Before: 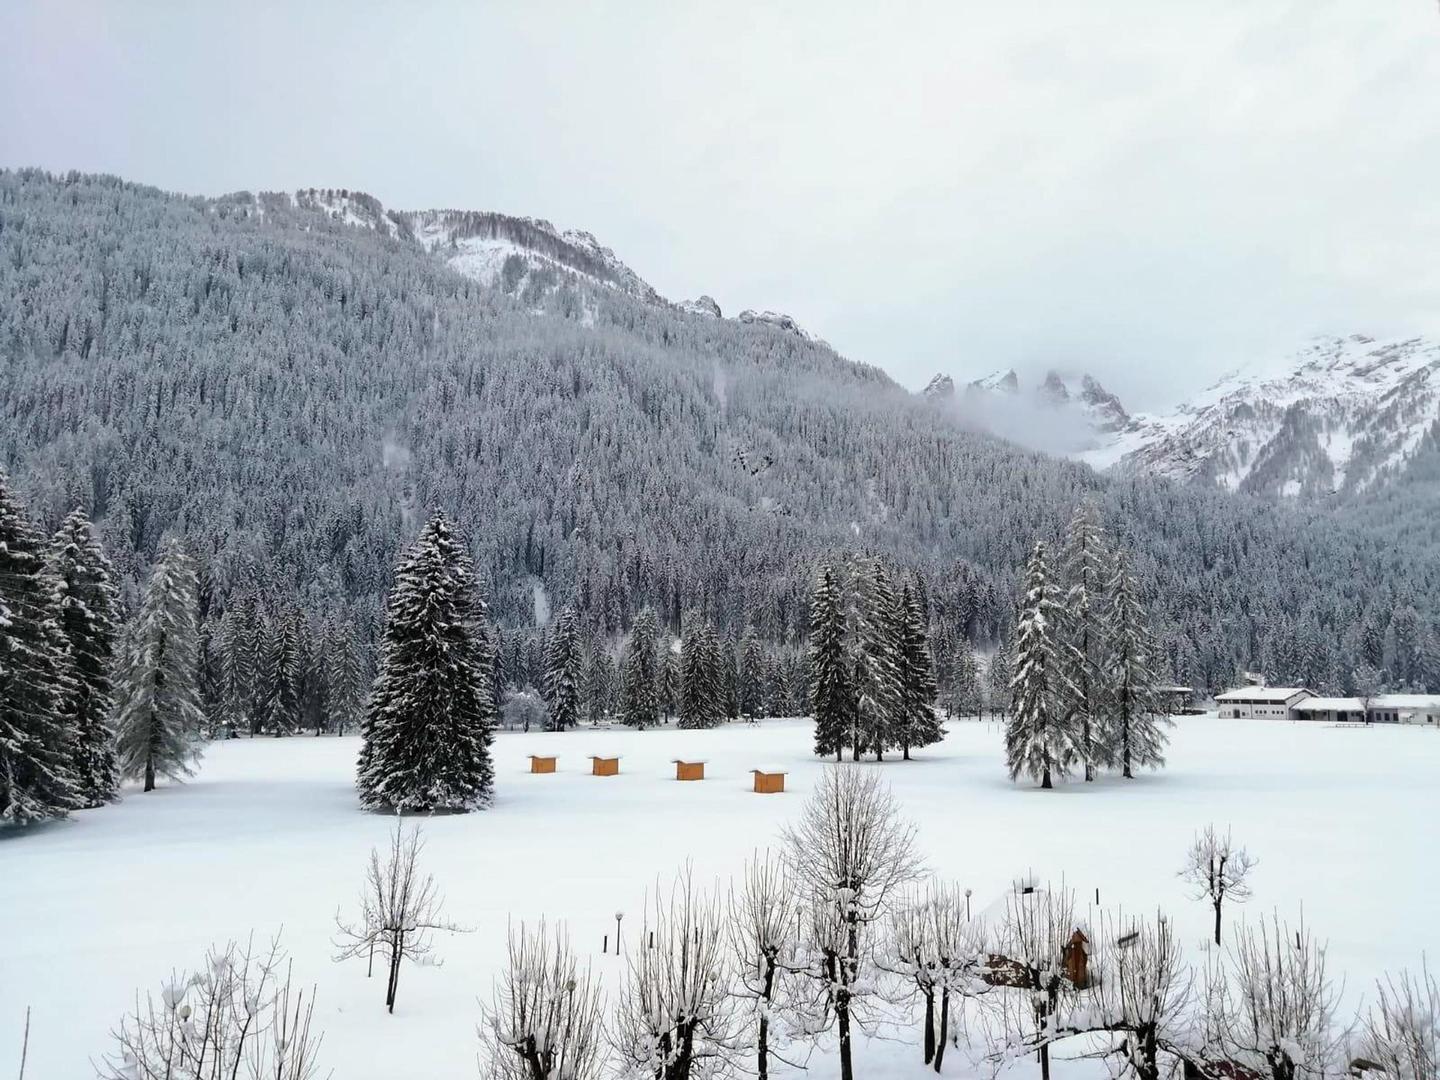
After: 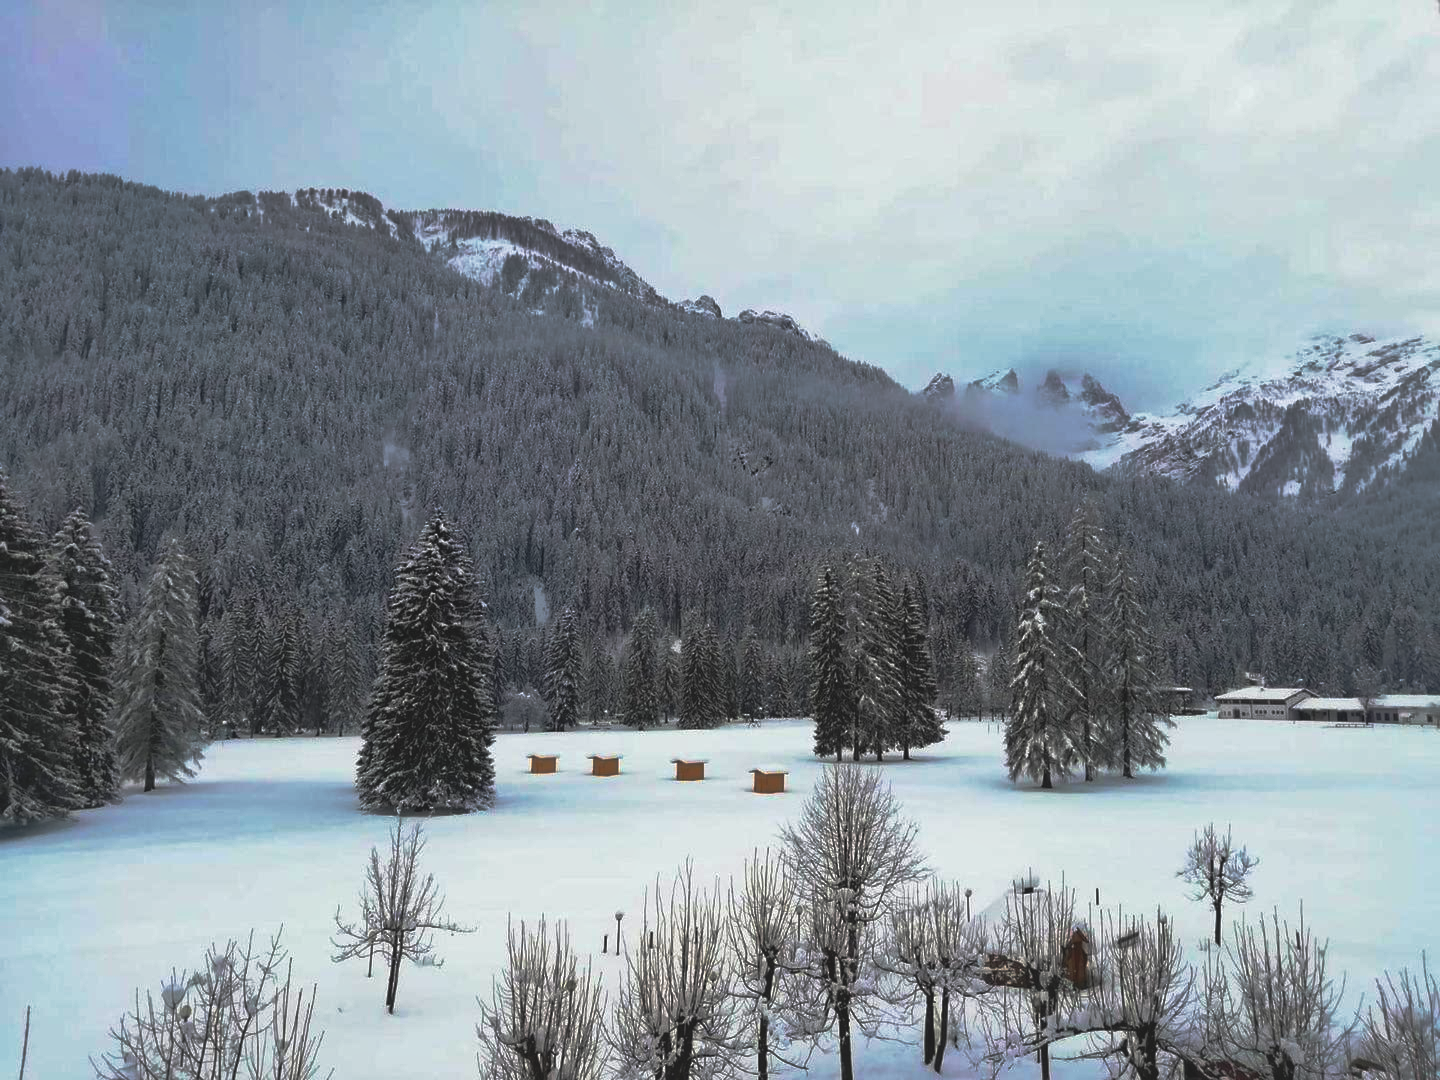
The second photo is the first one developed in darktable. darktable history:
exposure: black level correction -0.015, compensate highlight preservation false
shadows and highlights: on, module defaults
base curve: curves: ch0 [(0, 0) (0.564, 0.291) (0.802, 0.731) (1, 1)], preserve colors none
